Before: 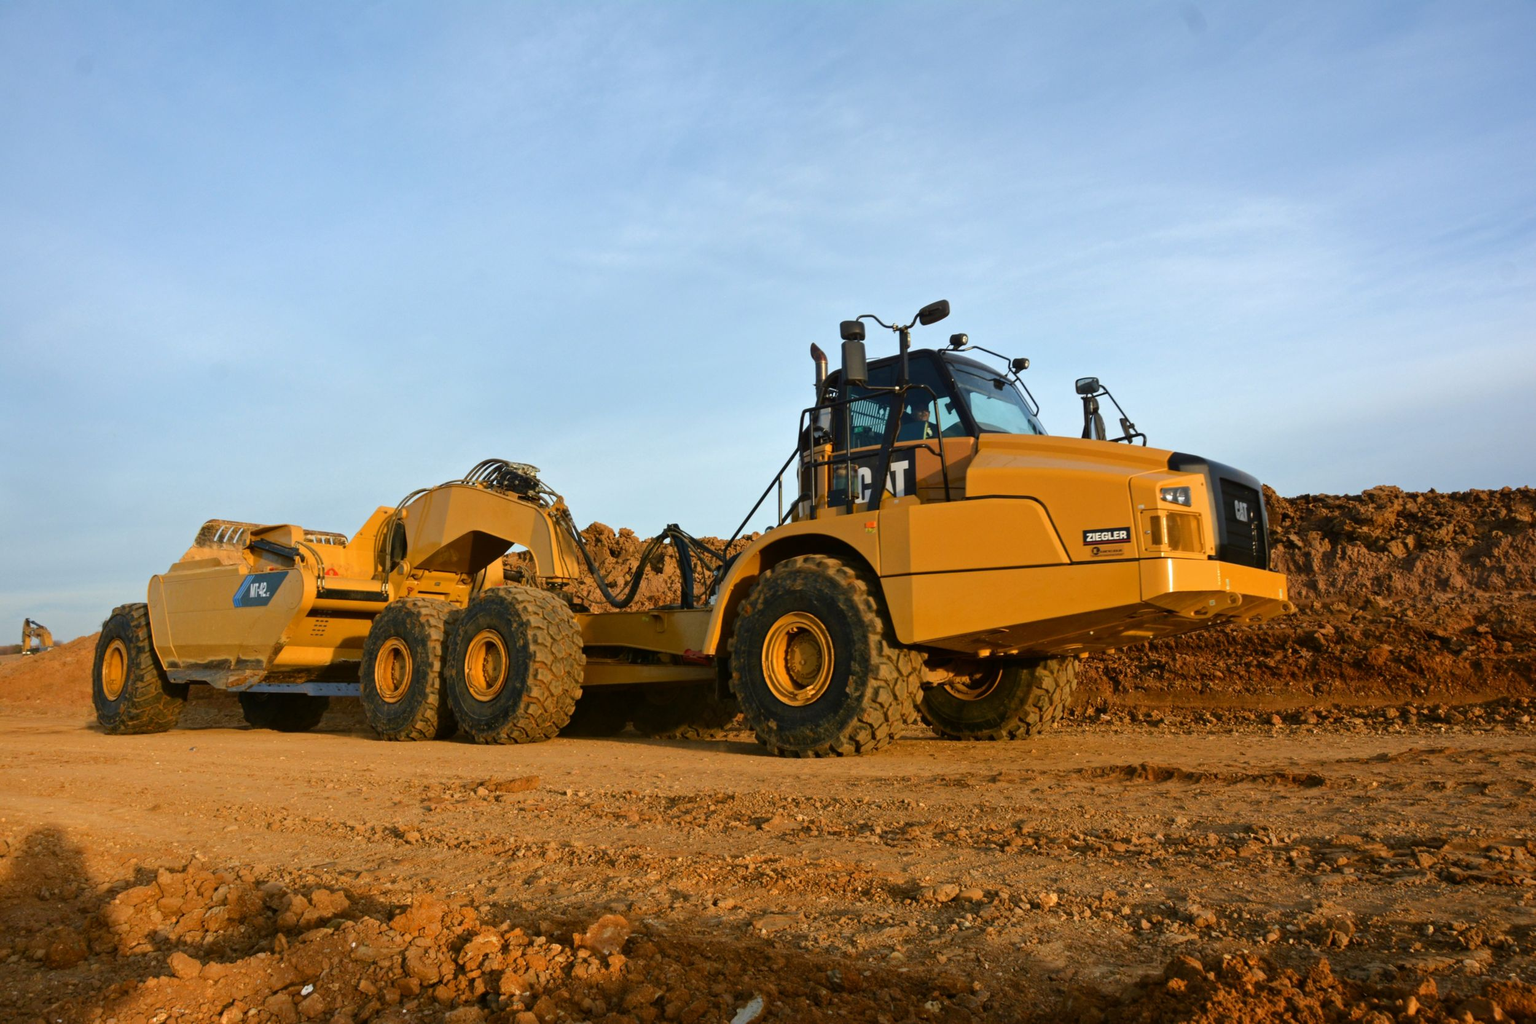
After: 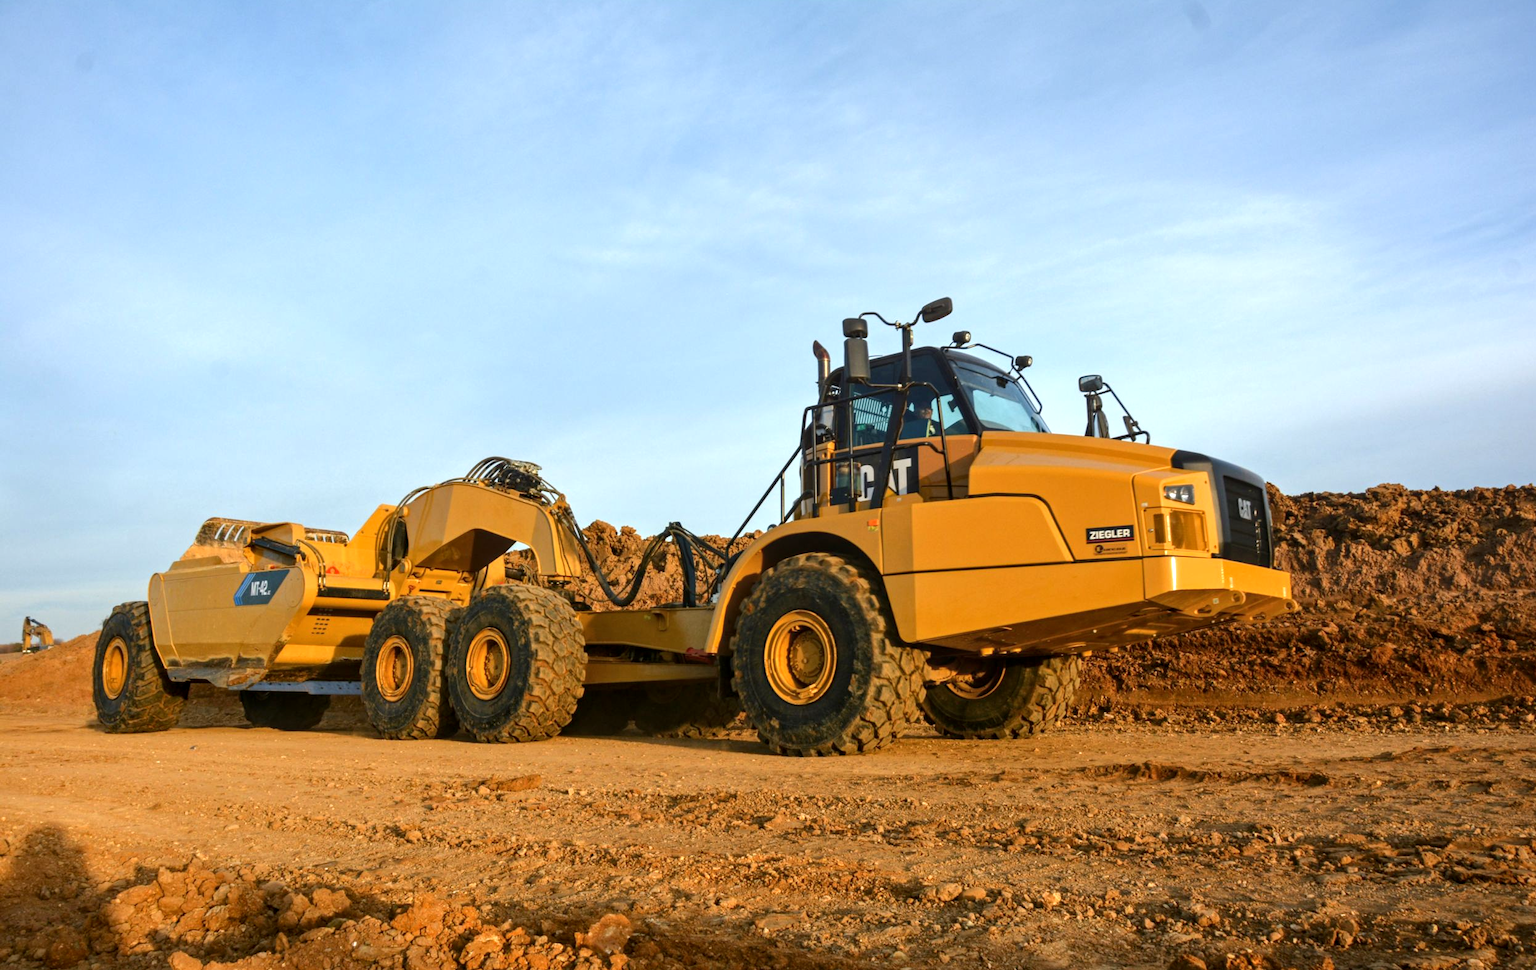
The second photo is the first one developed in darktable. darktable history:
exposure: exposure 0.372 EV, compensate highlight preservation false
crop: top 0.415%, right 0.257%, bottom 5.1%
local contrast: on, module defaults
